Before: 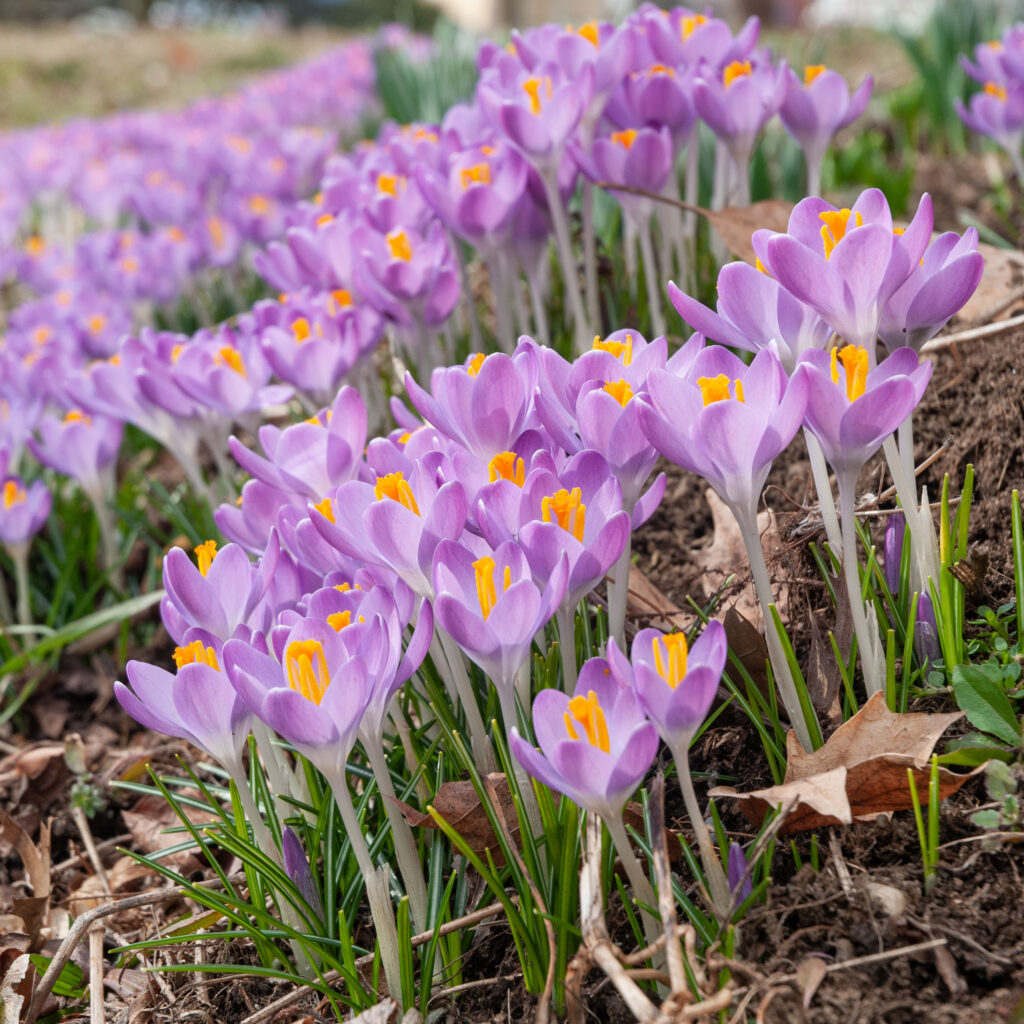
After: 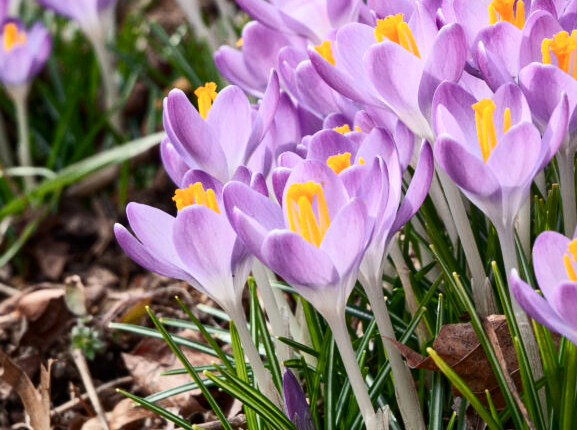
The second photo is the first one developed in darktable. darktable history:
crop: top 44.803%, right 43.604%, bottom 13.123%
shadows and highlights: shadows 25.32, highlights -24.22
contrast brightness saturation: contrast 0.292
